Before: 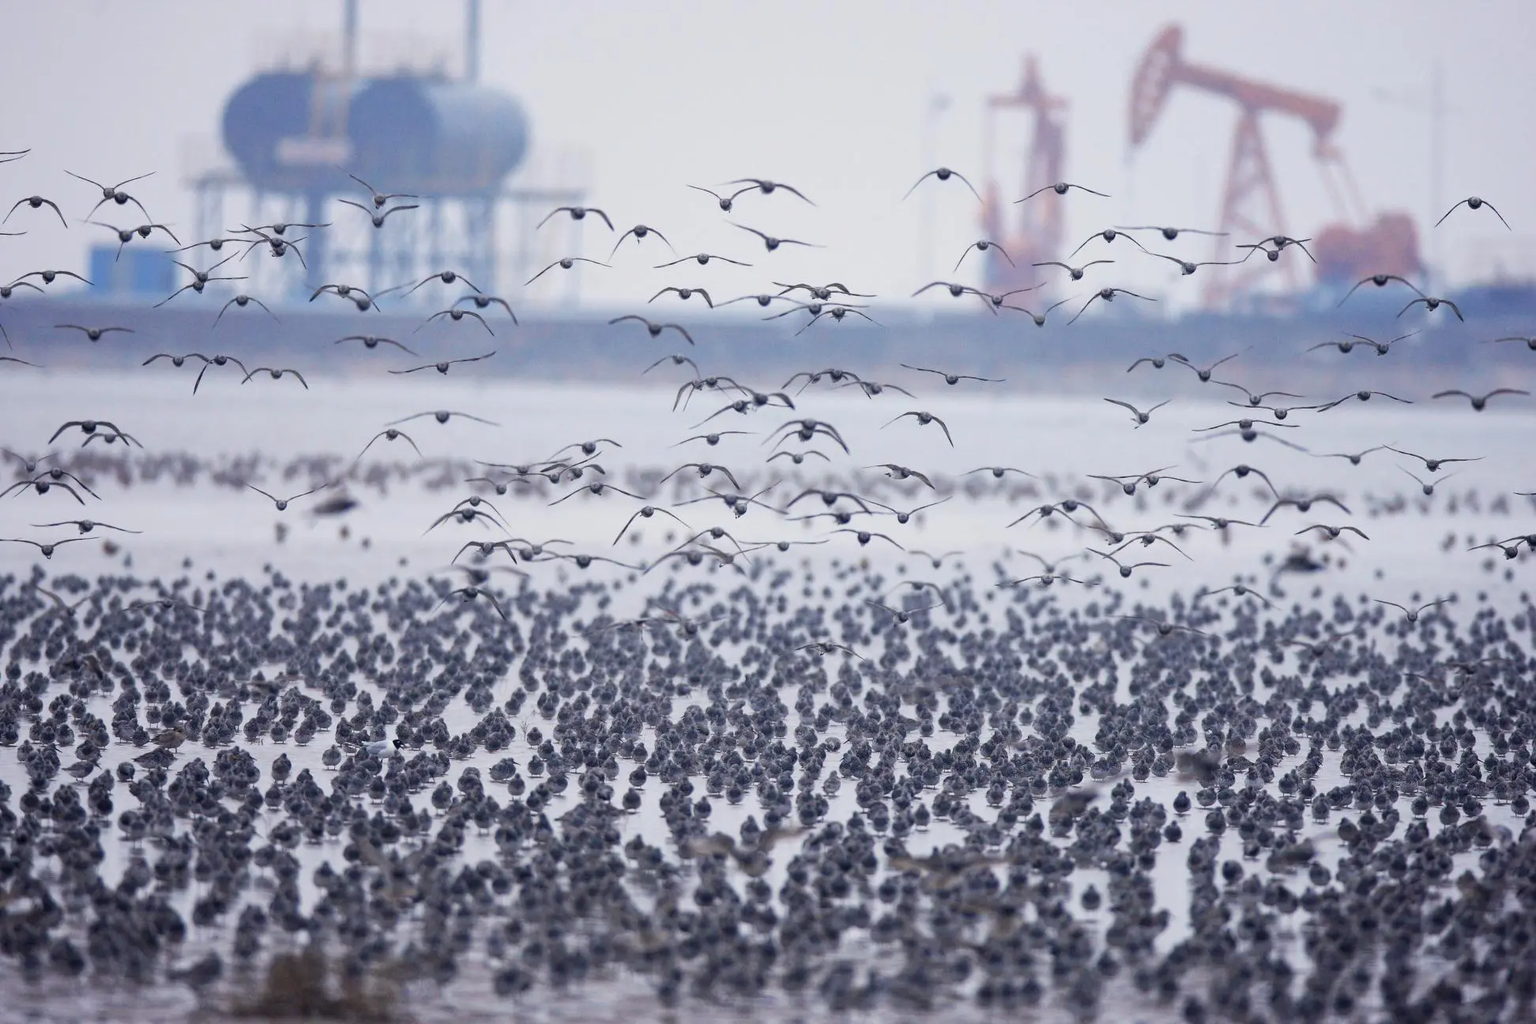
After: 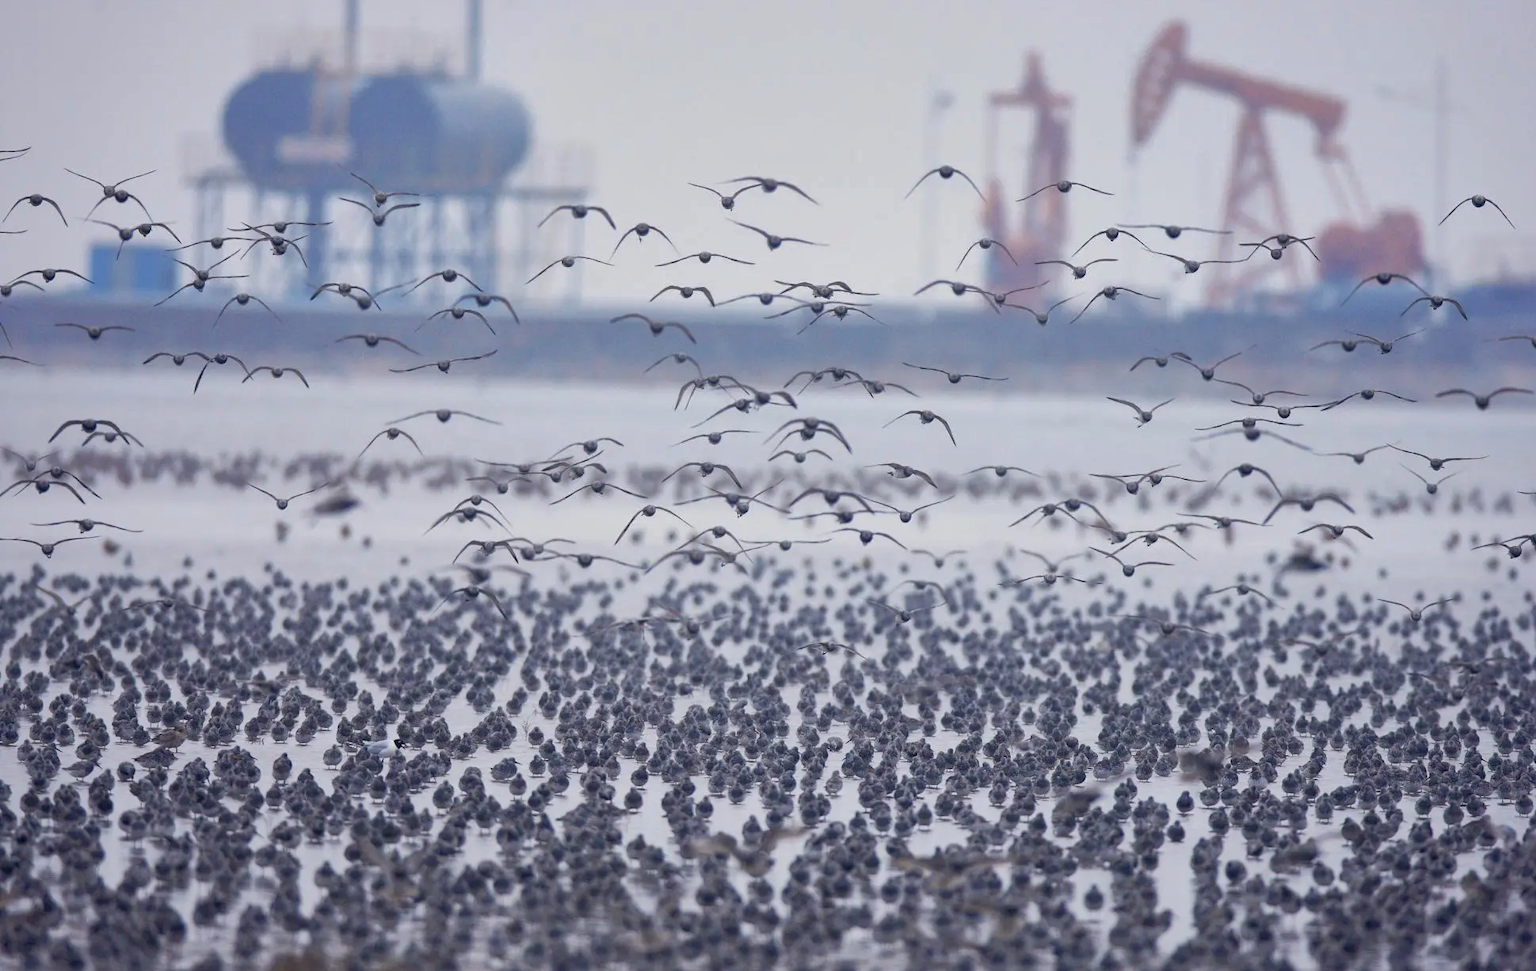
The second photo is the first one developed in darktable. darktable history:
crop: top 0.296%, right 0.254%, bottom 5.008%
shadows and highlights: on, module defaults
